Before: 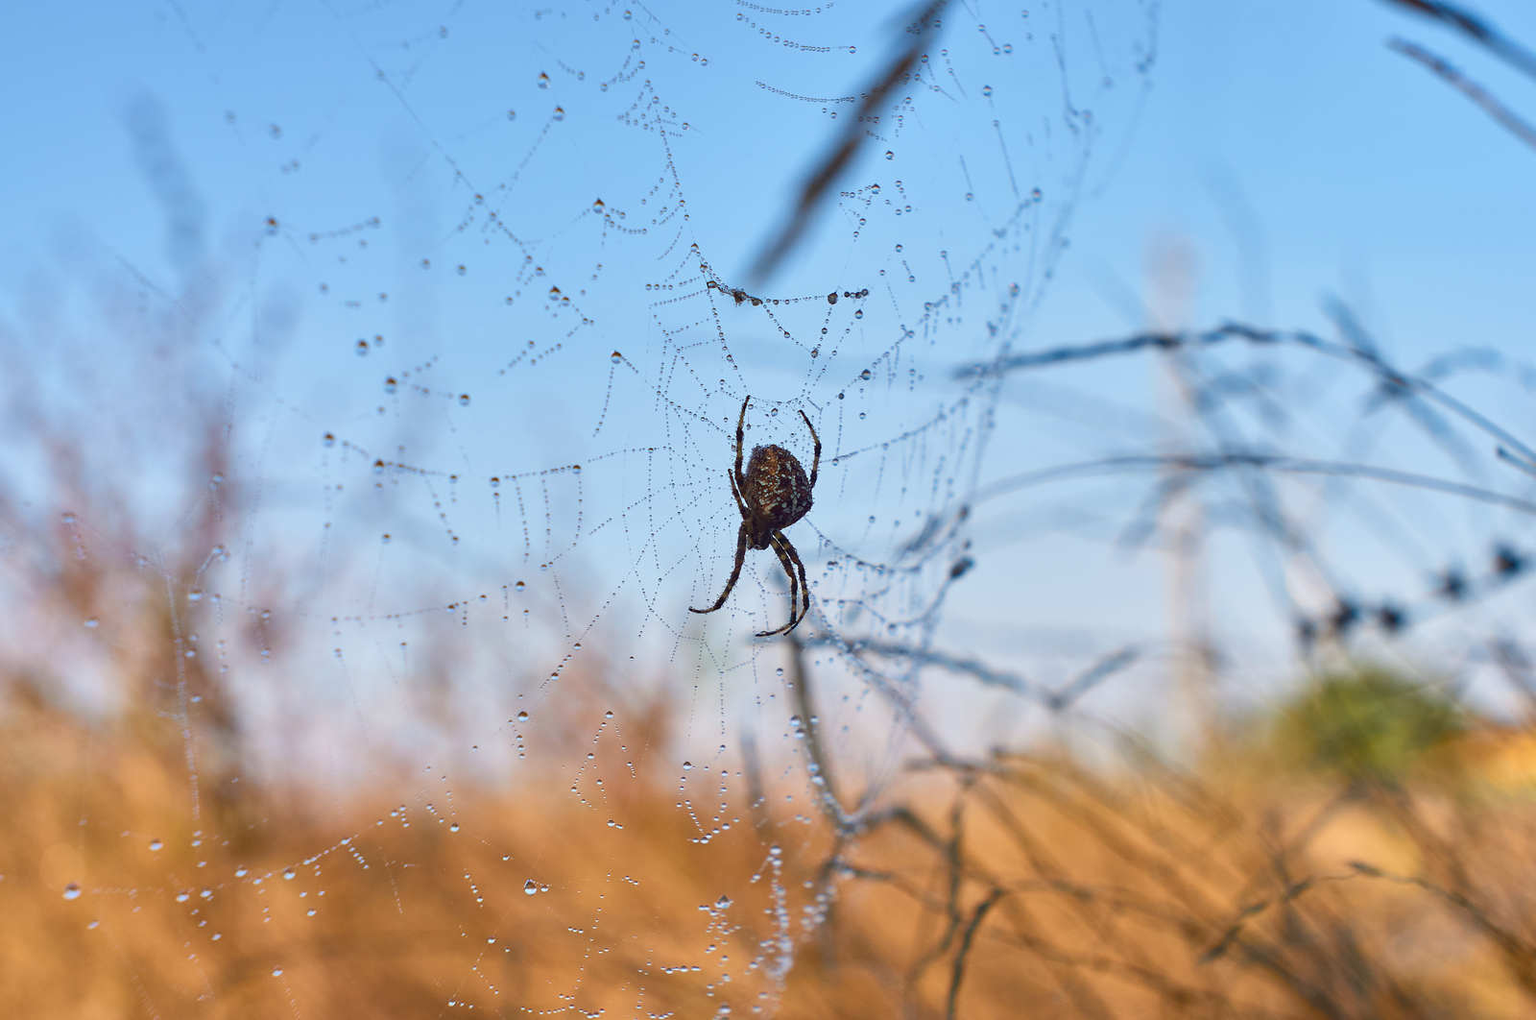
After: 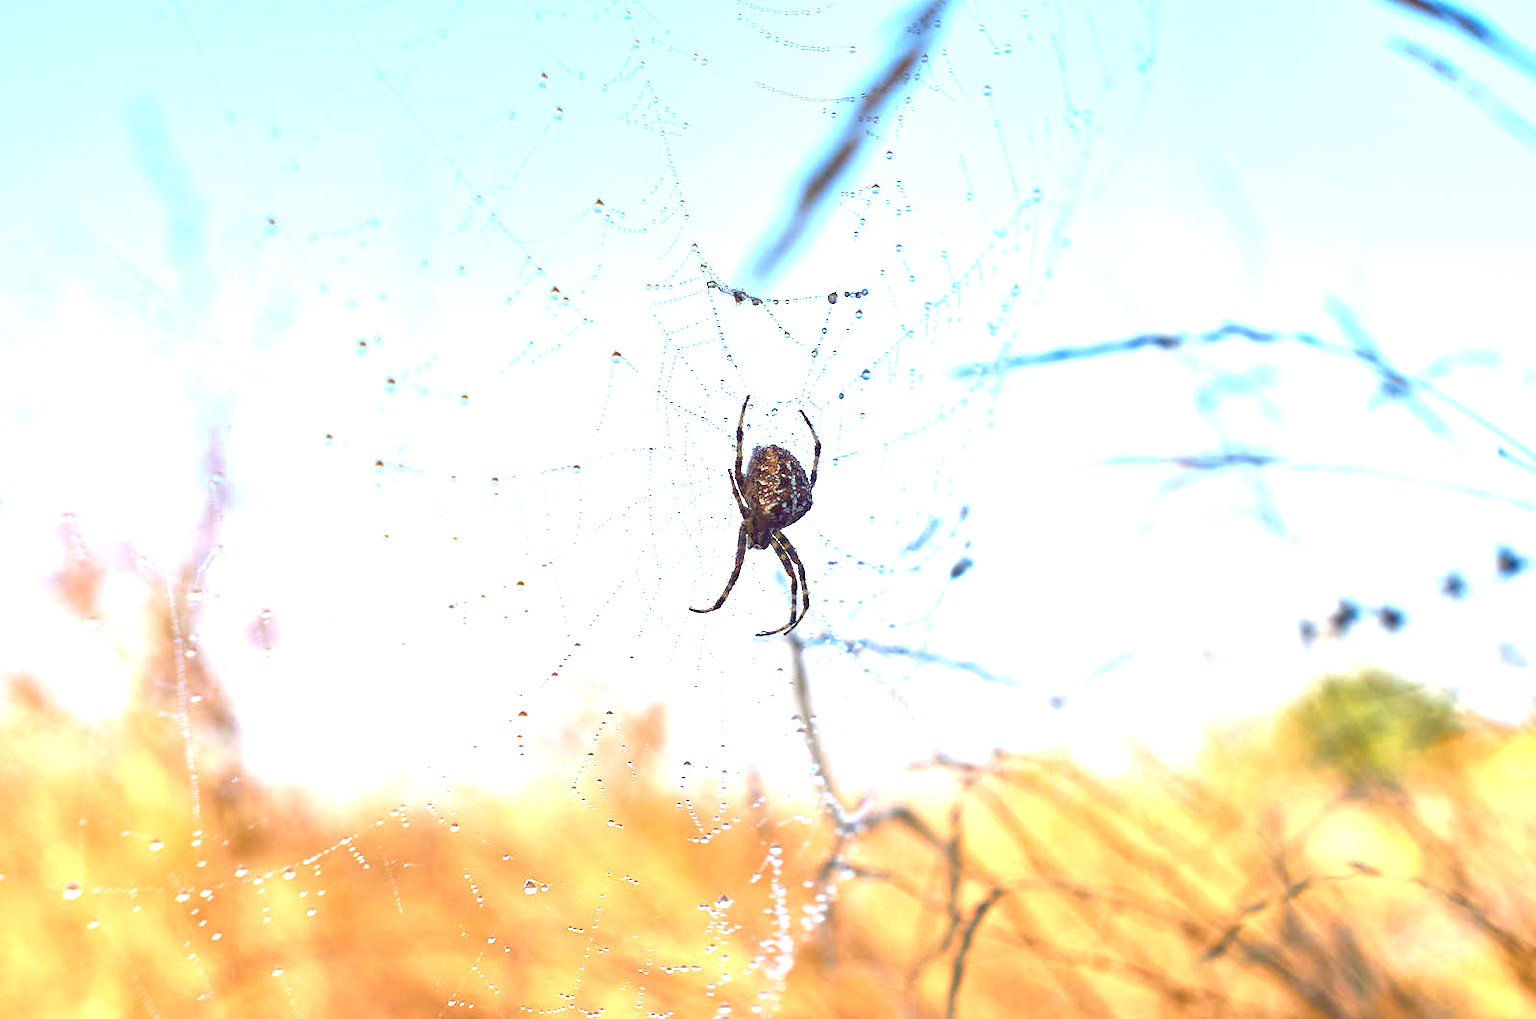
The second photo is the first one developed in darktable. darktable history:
exposure: black level correction 0.001, exposure 1.715 EV, compensate exposure bias true, compensate highlight preservation false
